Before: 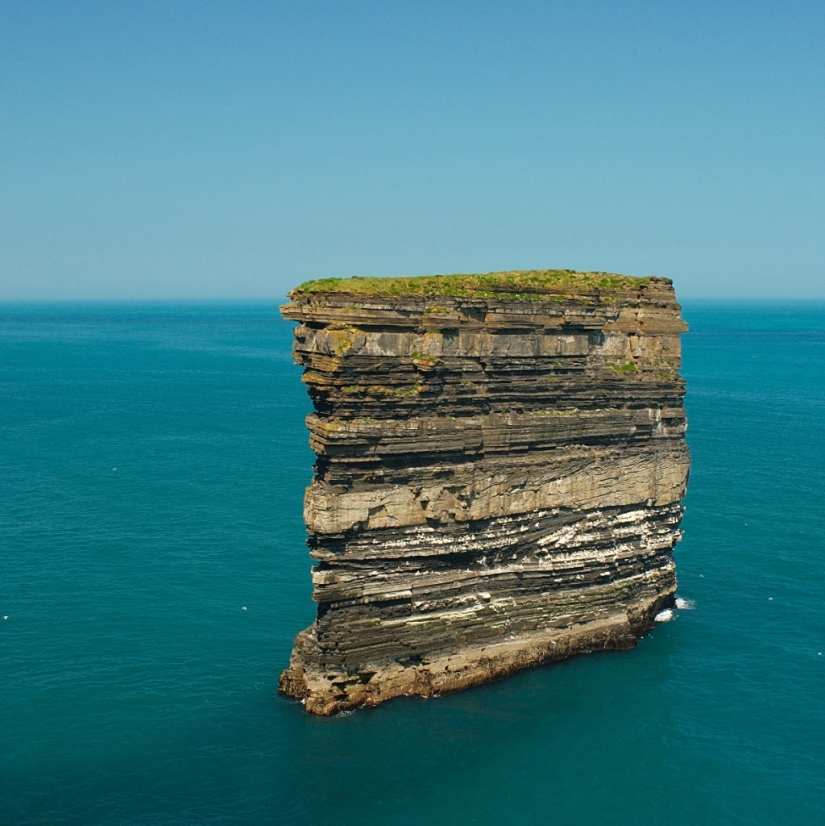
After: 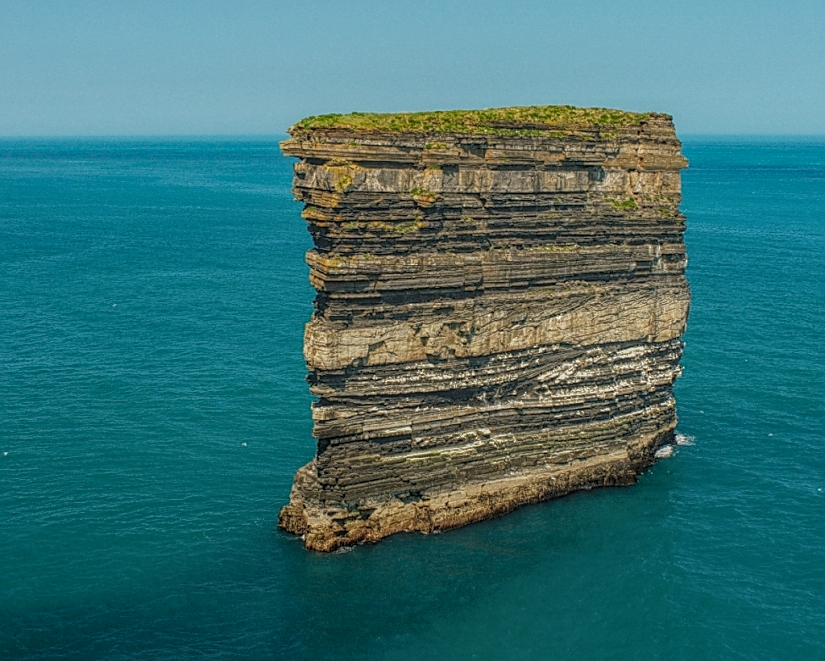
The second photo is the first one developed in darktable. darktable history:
local contrast: highlights 20%, shadows 28%, detail 201%, midtone range 0.2
crop and rotate: top 19.888%
sharpen: on, module defaults
